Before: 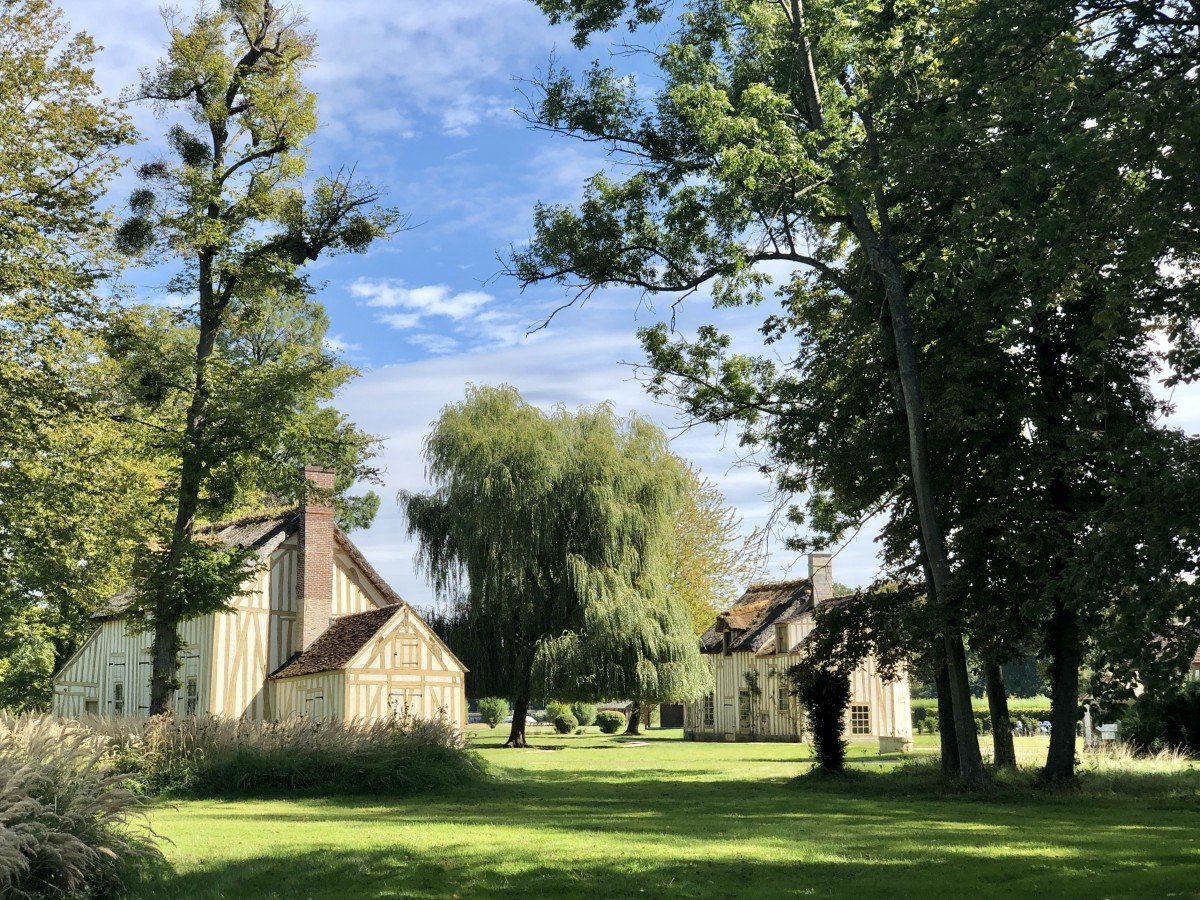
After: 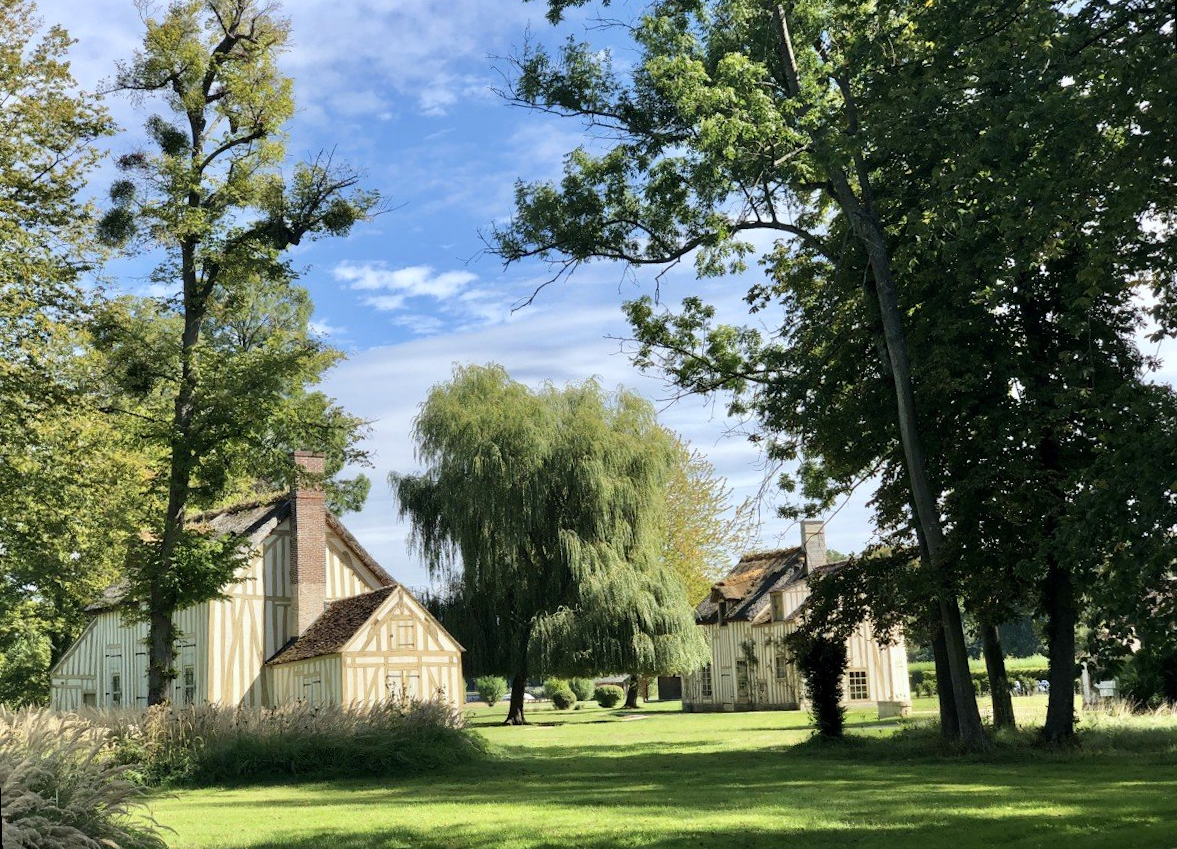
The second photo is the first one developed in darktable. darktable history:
rotate and perspective: rotation -2°, crop left 0.022, crop right 0.978, crop top 0.049, crop bottom 0.951
white balance: red 0.986, blue 1.01
